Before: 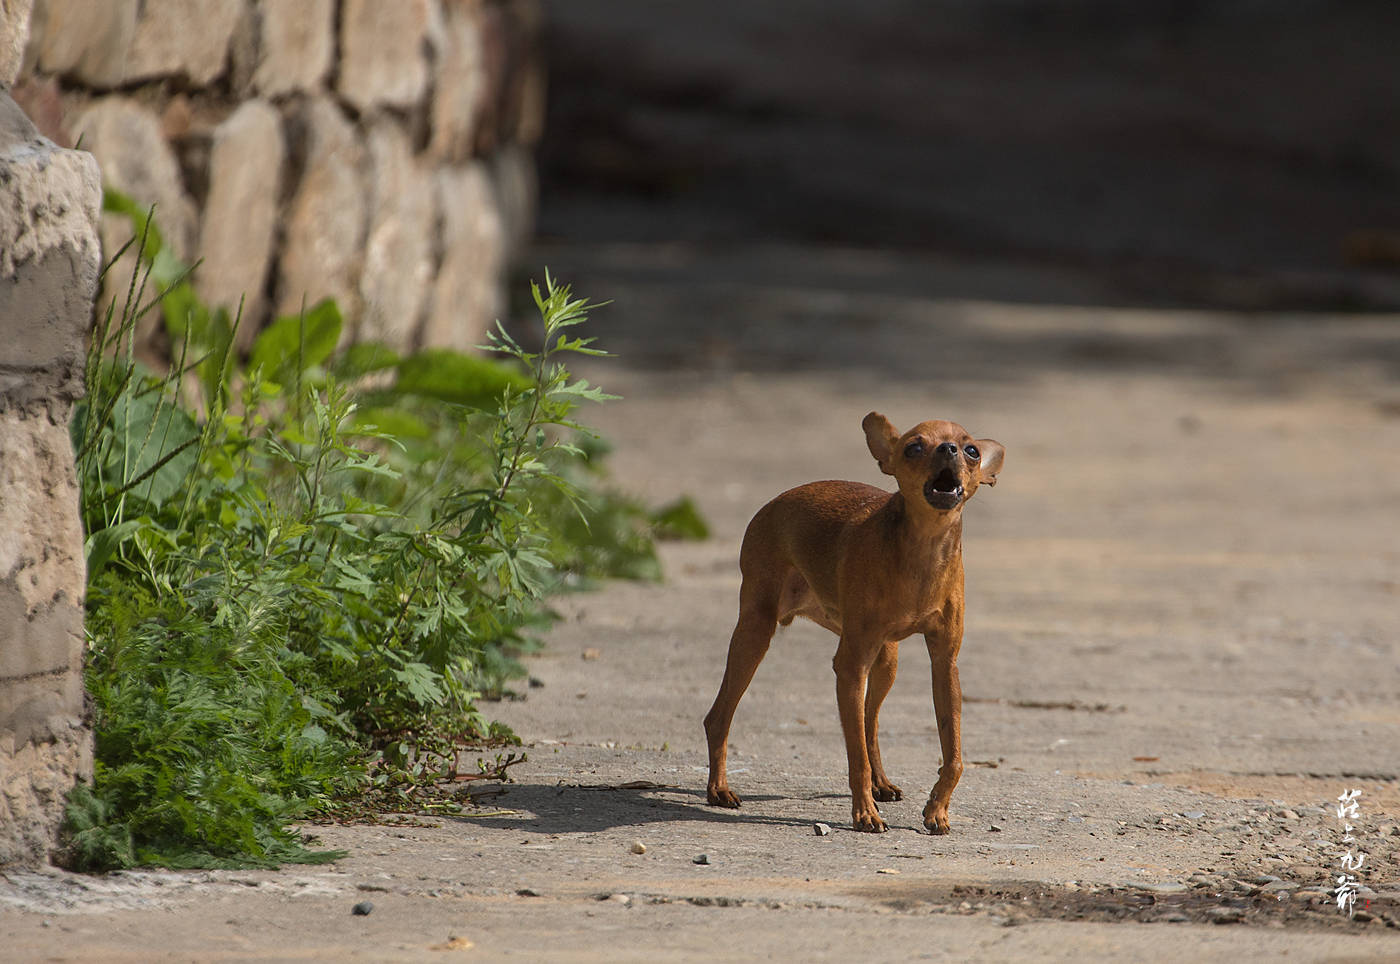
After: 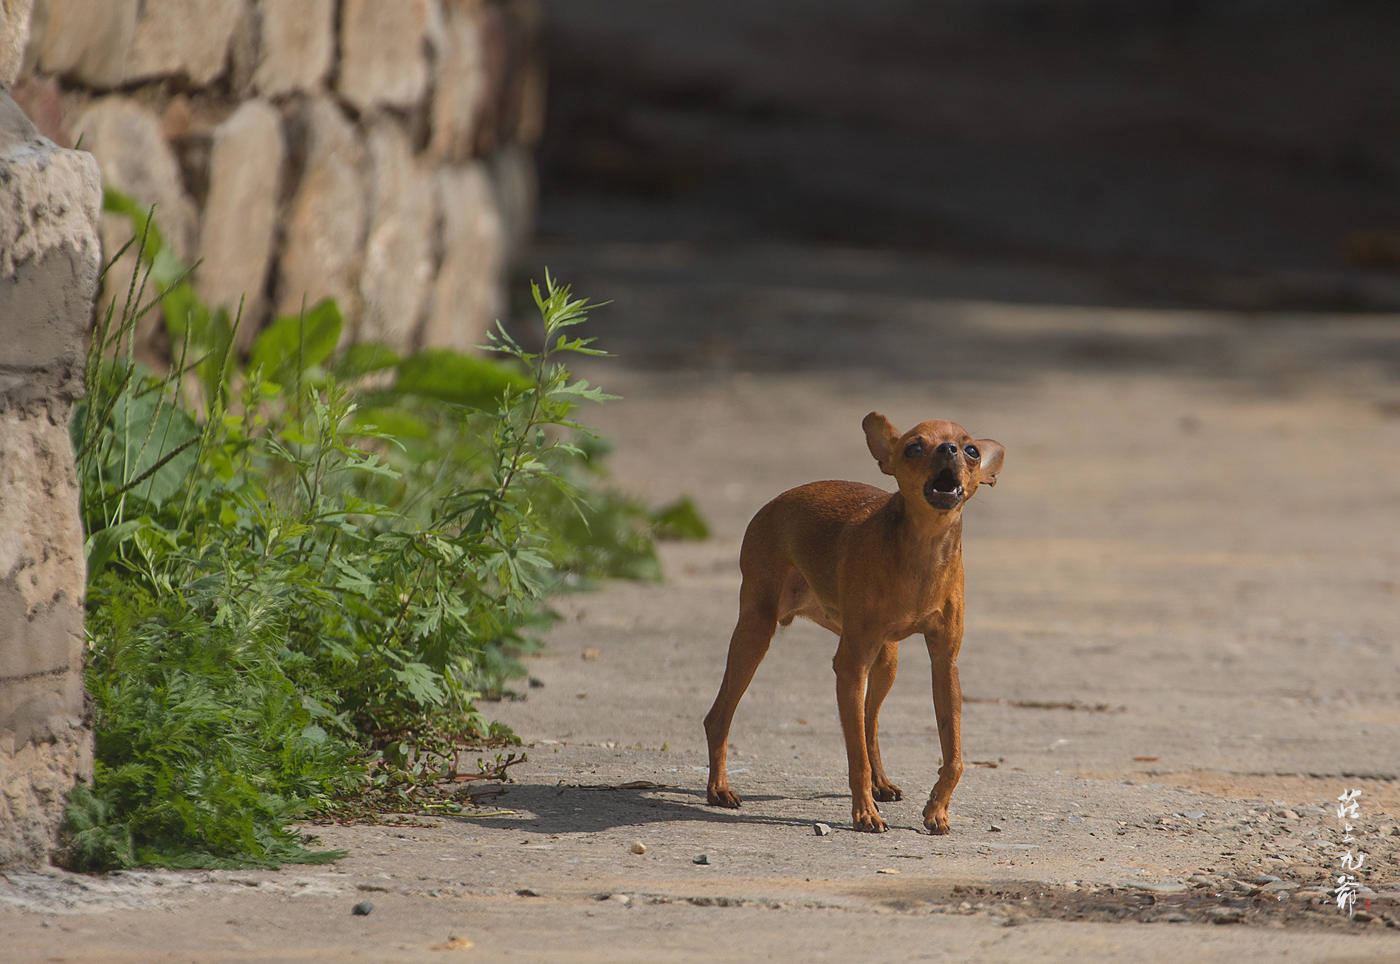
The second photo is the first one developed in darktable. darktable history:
local contrast: highlights 69%, shadows 67%, detail 84%, midtone range 0.331
